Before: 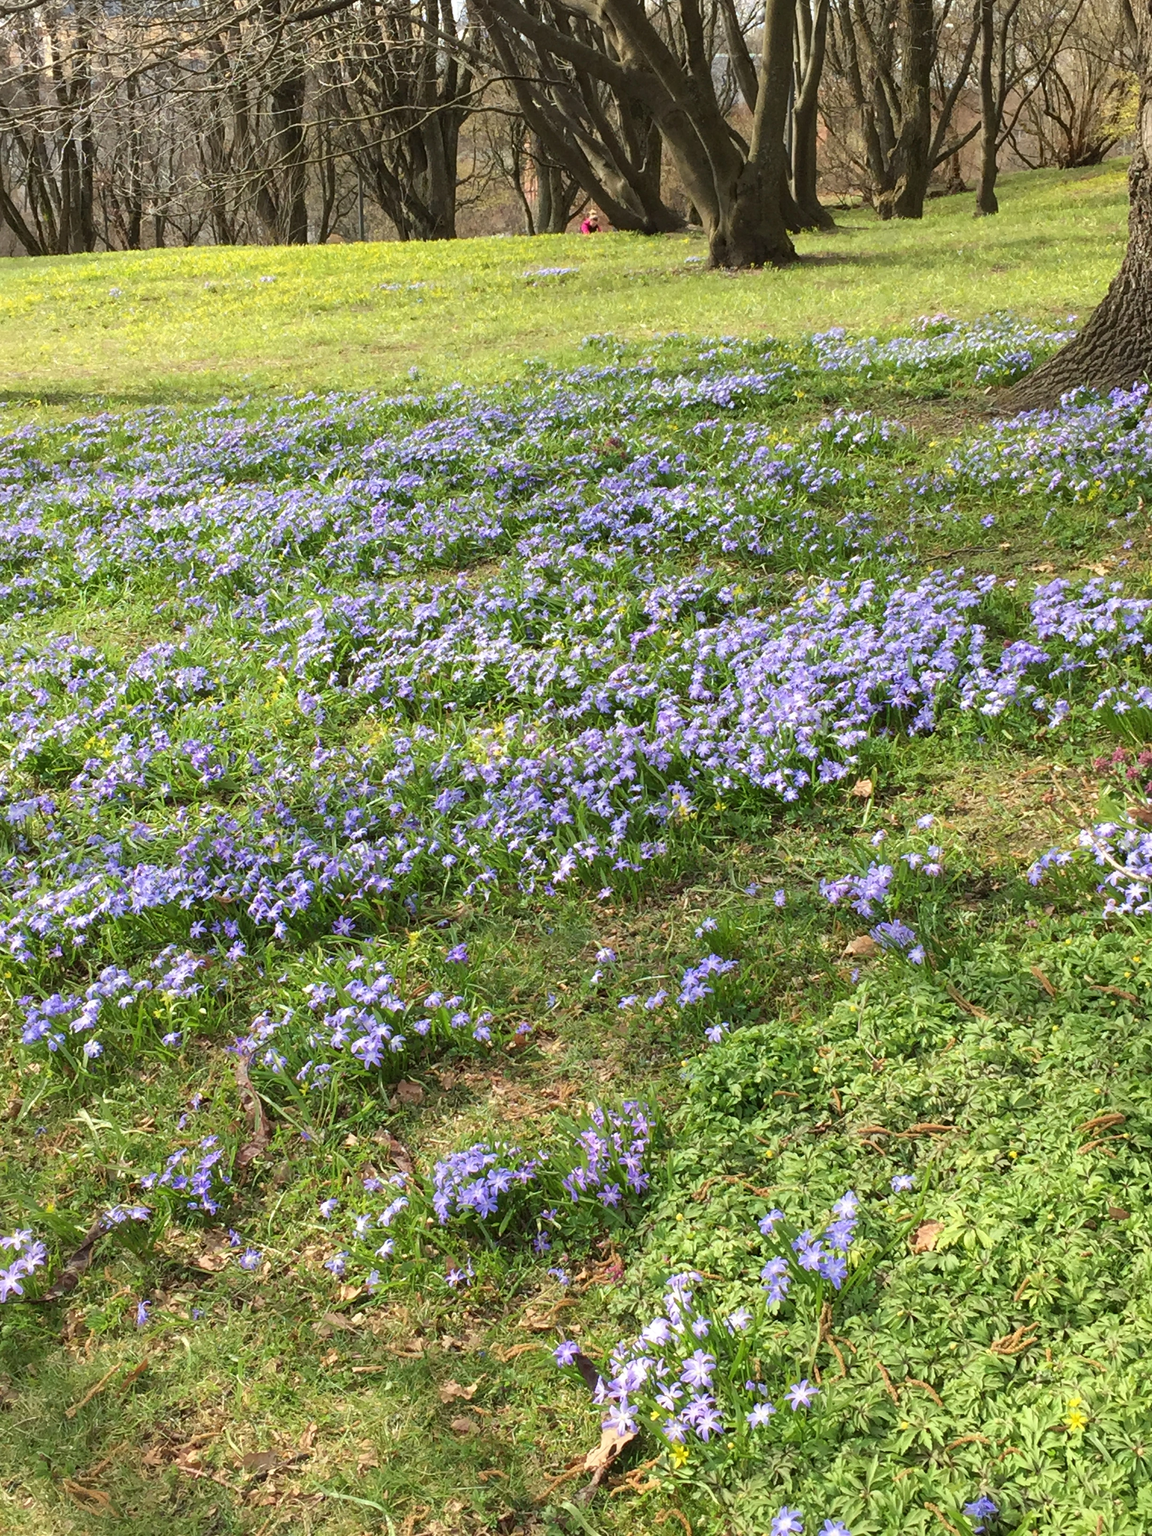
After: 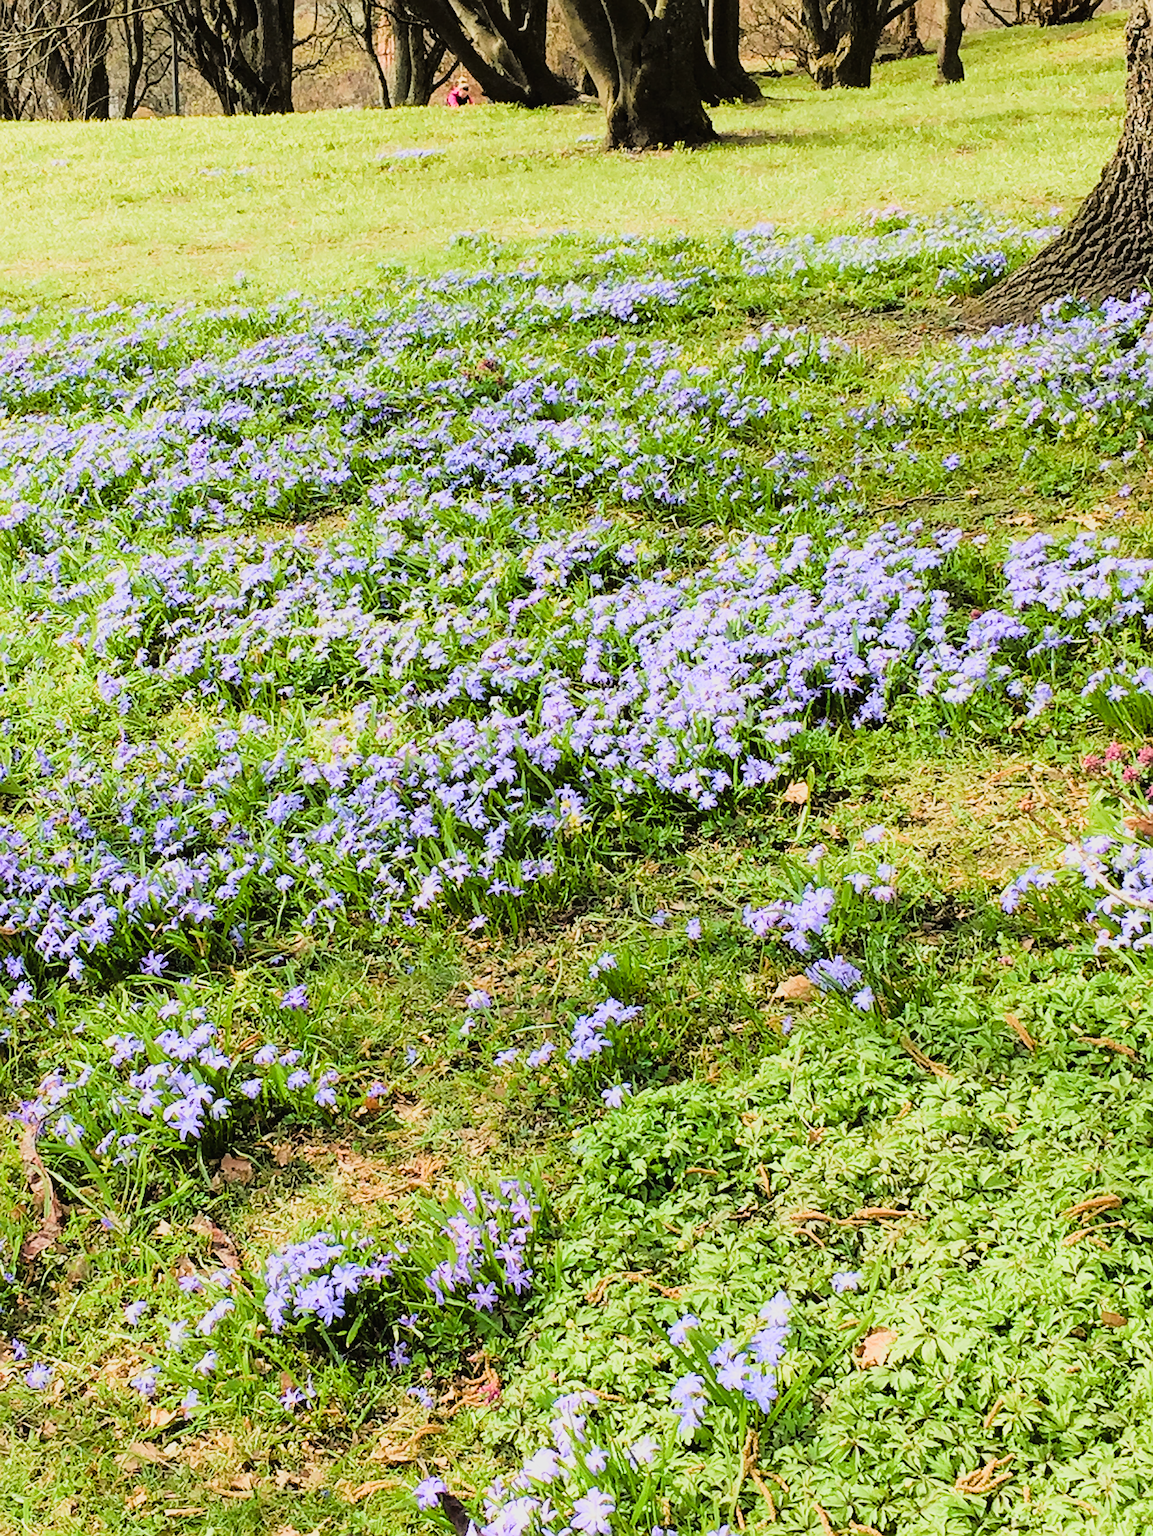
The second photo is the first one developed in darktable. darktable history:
tone equalizer: -8 EV -0.749 EV, -7 EV -0.72 EV, -6 EV -0.59 EV, -5 EV -0.397 EV, -3 EV 0.394 EV, -2 EV 0.6 EV, -1 EV 0.678 EV, +0 EV 0.775 EV
color balance rgb: perceptual saturation grading › global saturation 29.75%, global vibrance 20%
exposure: black level correction 0.002, exposure -0.102 EV, compensate highlight preservation false
crop: left 19.041%, top 9.621%, right 0%, bottom 9.577%
contrast brightness saturation: saturation -0.046
sharpen: on, module defaults
filmic rgb: black relative exposure -7.65 EV, white relative exposure 4.56 EV, hardness 3.61, color science v5 (2021), contrast in shadows safe, contrast in highlights safe
tone curve: curves: ch0 [(0, 0.014) (0.17, 0.099) (0.398, 0.423) (0.728, 0.808) (0.877, 0.91) (0.99, 0.955)]; ch1 [(0, 0) (0.377, 0.325) (0.493, 0.491) (0.505, 0.504) (0.515, 0.515) (0.554, 0.575) (0.623, 0.643) (0.701, 0.718) (1, 1)]; ch2 [(0, 0) (0.423, 0.453) (0.481, 0.485) (0.501, 0.501) (0.531, 0.527) (0.586, 0.597) (0.663, 0.706) (0.717, 0.753) (1, 0.991)], color space Lab, linked channels
